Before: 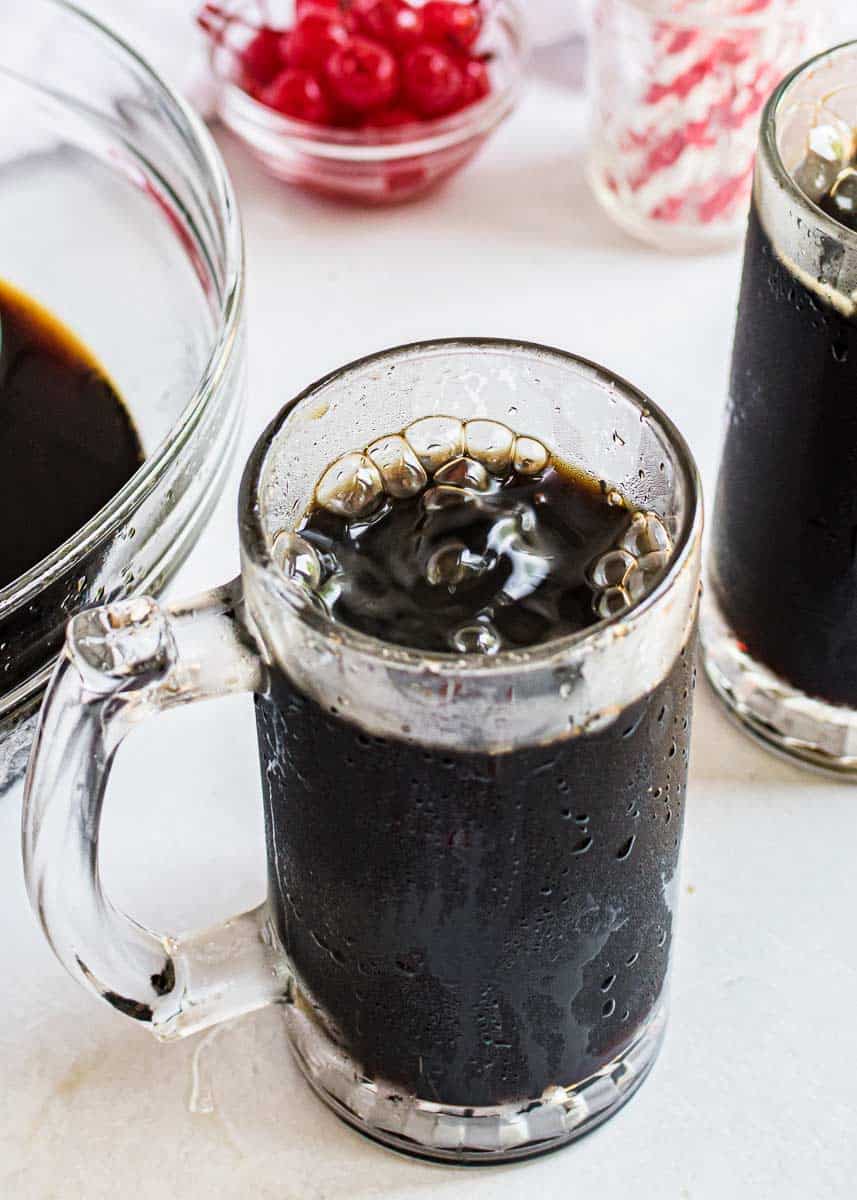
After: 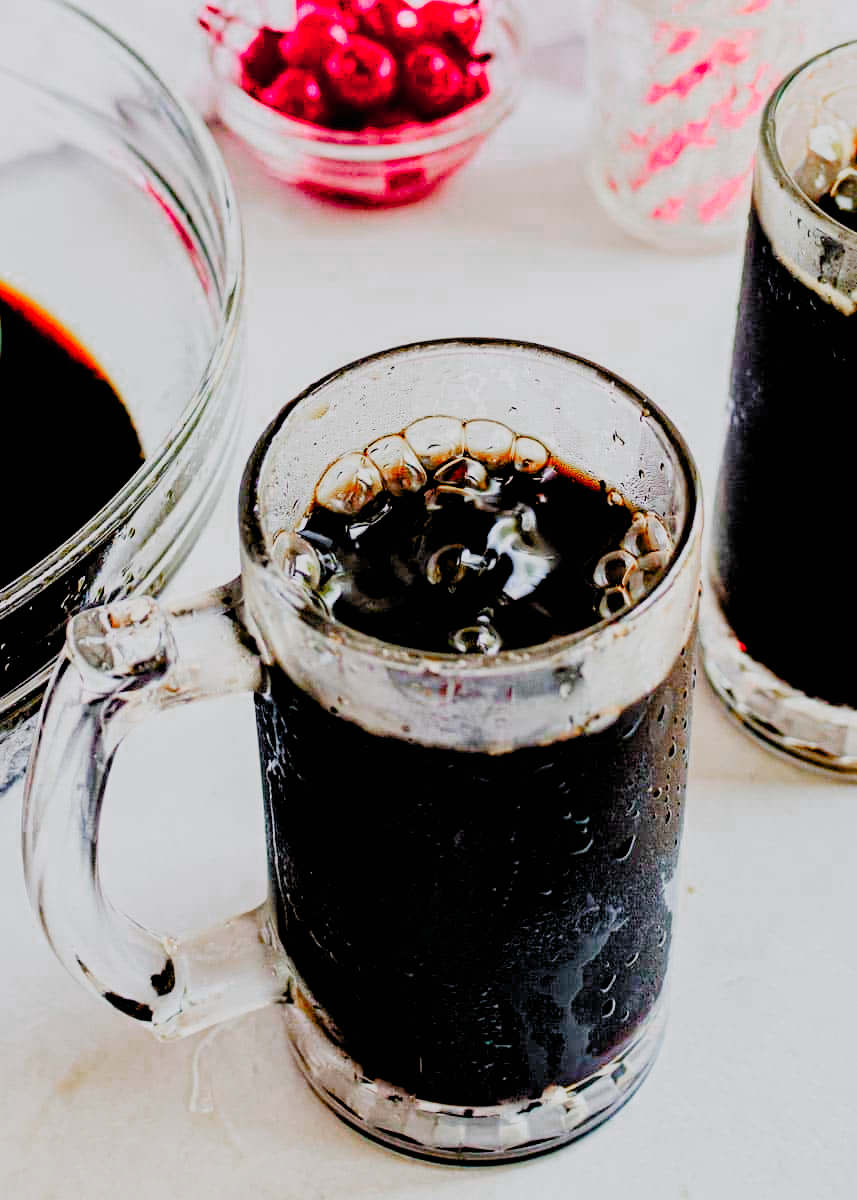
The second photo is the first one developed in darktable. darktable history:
color zones: curves: ch0 [(0.473, 0.374) (0.742, 0.784)]; ch1 [(0.354, 0.737) (0.742, 0.705)]; ch2 [(0.318, 0.421) (0.758, 0.532)]
filmic rgb: black relative exposure -2.85 EV, white relative exposure 4.56 EV, hardness 1.77, contrast 1.25, preserve chrominance no, color science v5 (2021)
